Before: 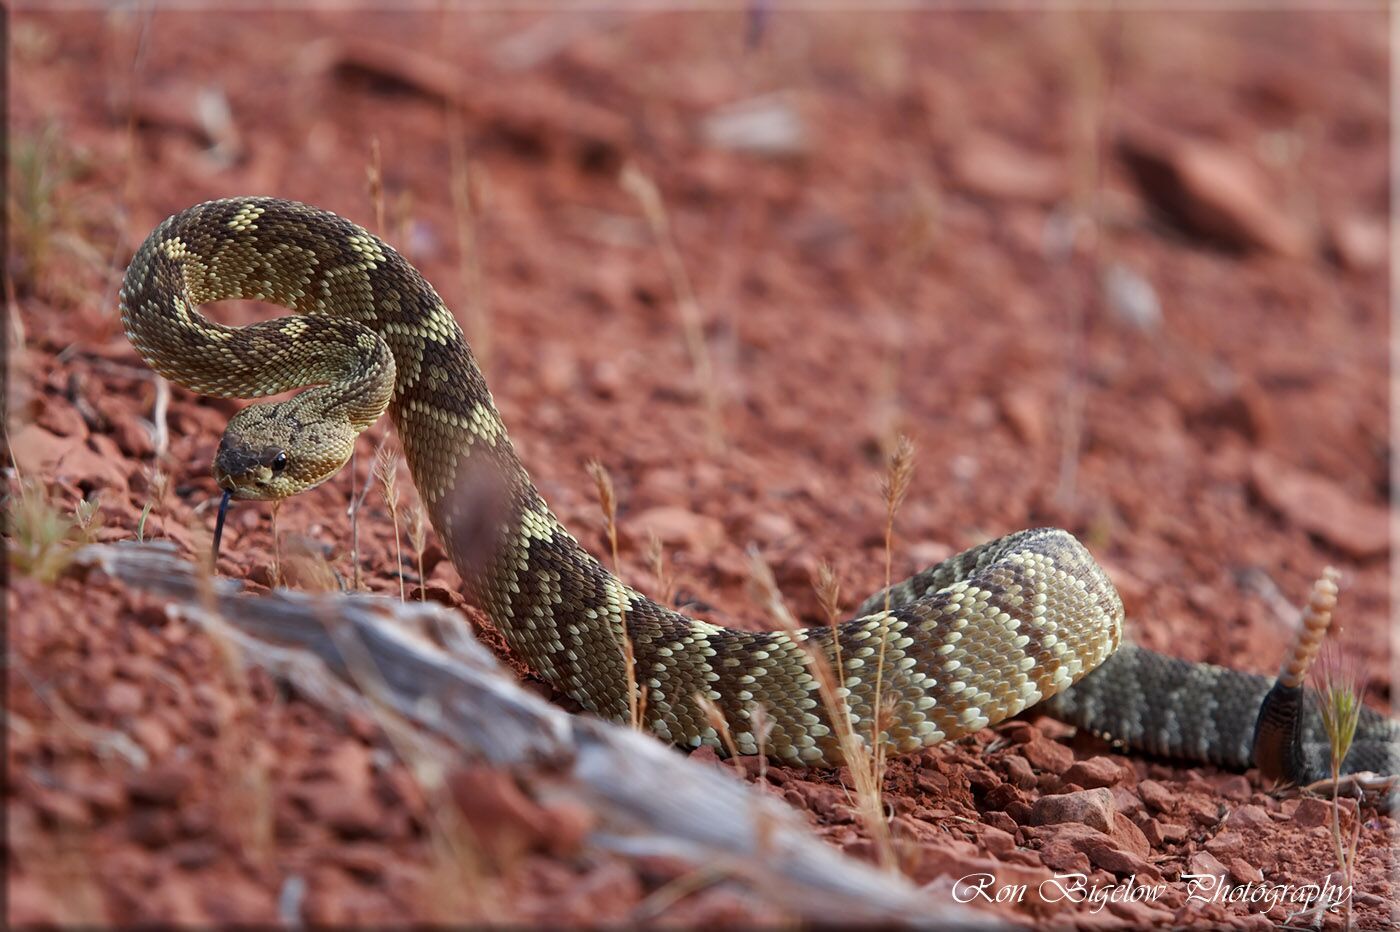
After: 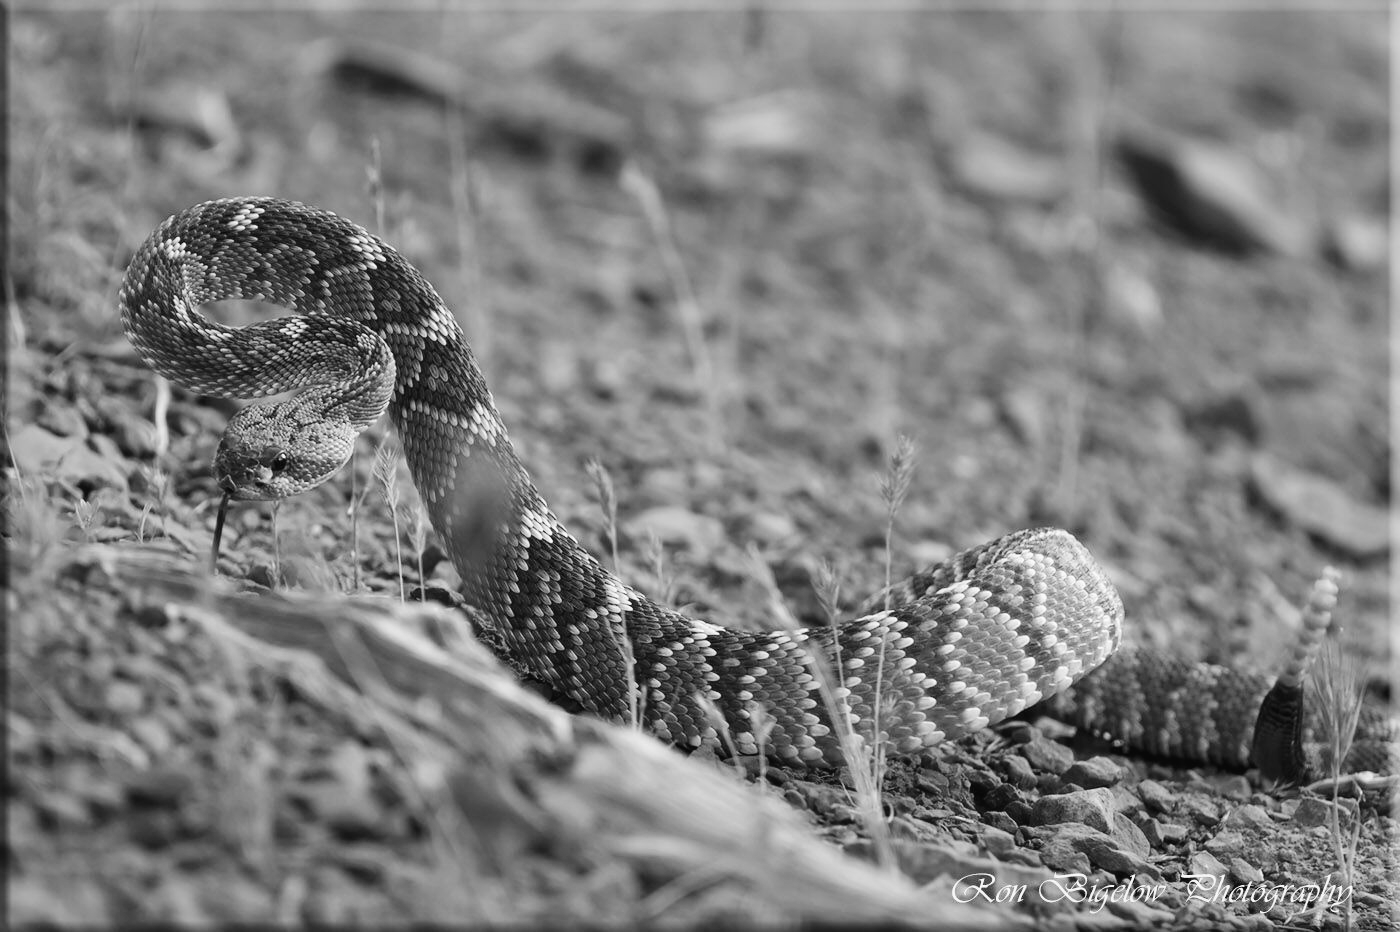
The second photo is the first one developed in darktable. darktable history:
color balance: lift [1.004, 1.002, 1.002, 0.998], gamma [1, 1.007, 1.002, 0.993], gain [1, 0.977, 1.013, 1.023], contrast -3.64%
monochrome: on, module defaults
tone curve: curves: ch0 [(0, 0) (0.004, 0.001) (0.133, 0.112) (0.325, 0.362) (0.832, 0.893) (1, 1)], color space Lab, linked channels, preserve colors none
rotate and perspective: crop left 0, crop top 0
